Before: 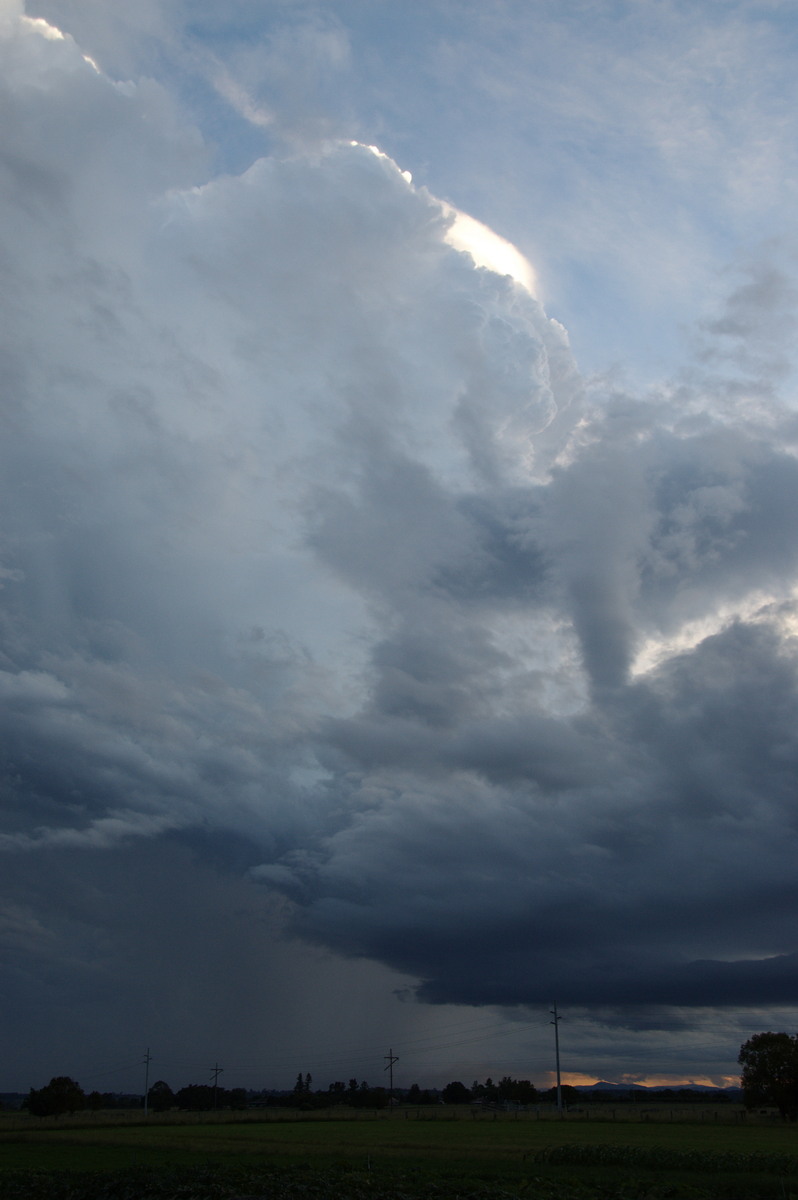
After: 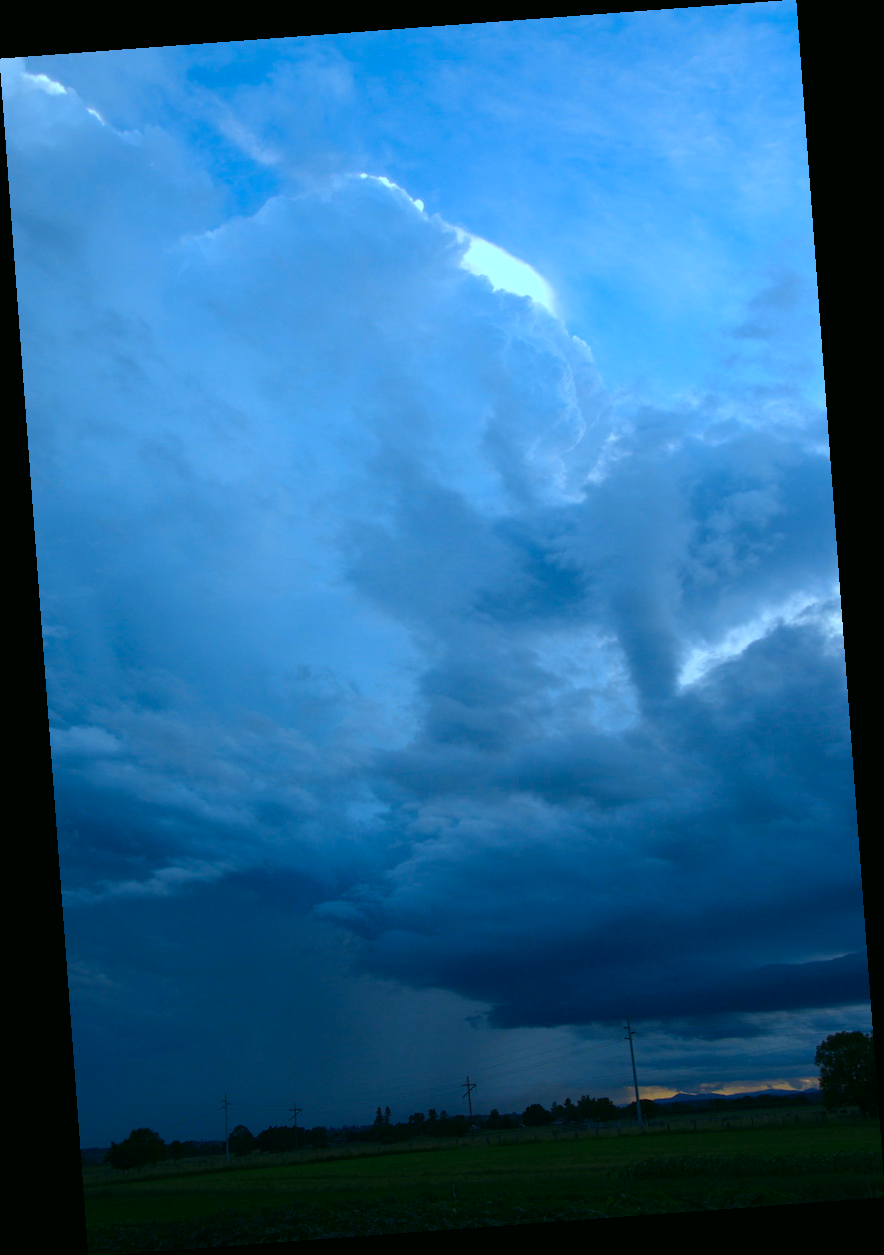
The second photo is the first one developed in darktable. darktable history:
color correction: highlights a* -7.33, highlights b* 1.26, shadows a* -3.55, saturation 1.4
white balance: red 0.871, blue 1.249
rotate and perspective: rotation -4.25°, automatic cropping off
